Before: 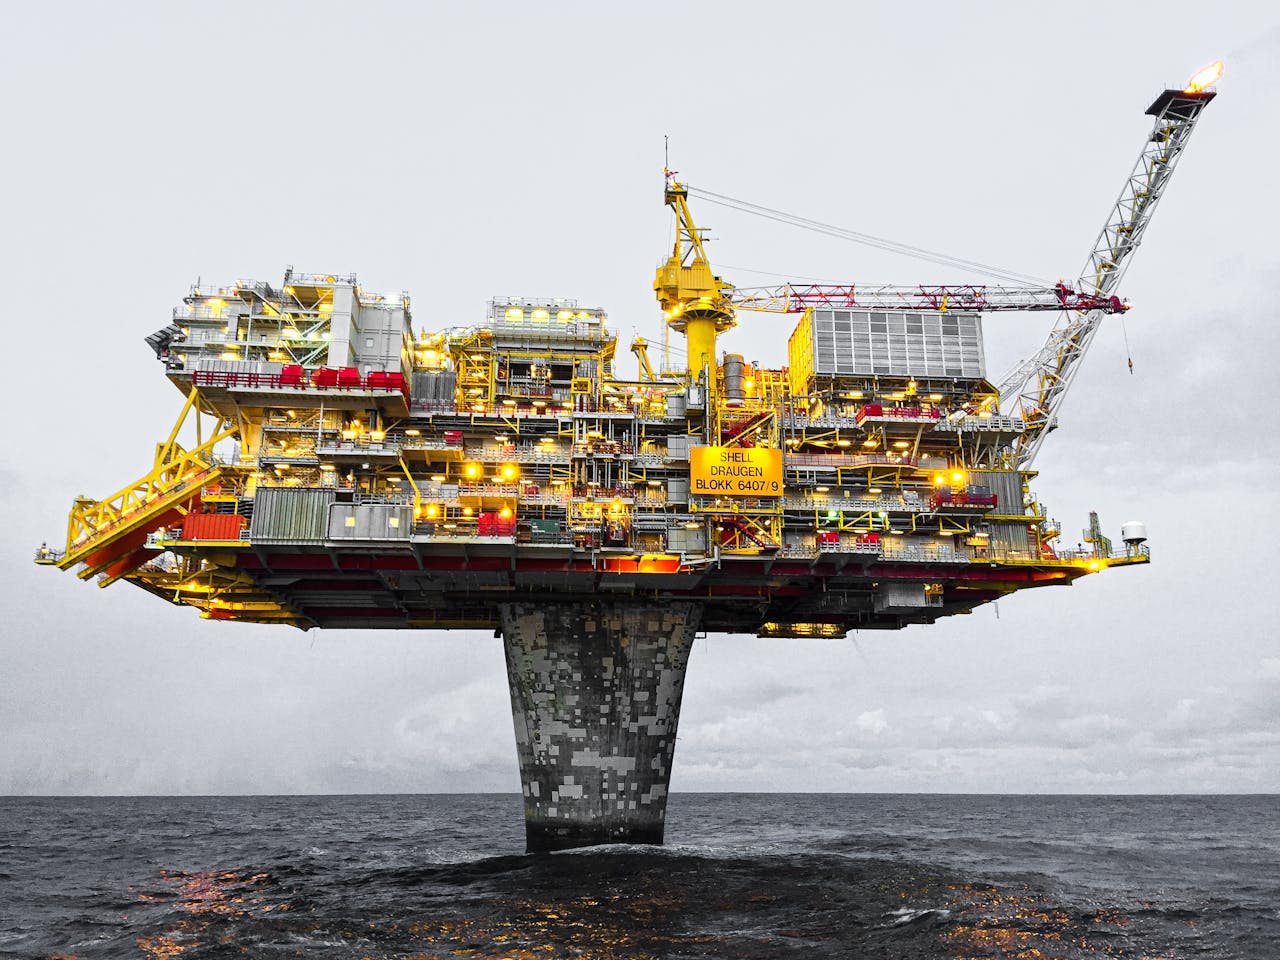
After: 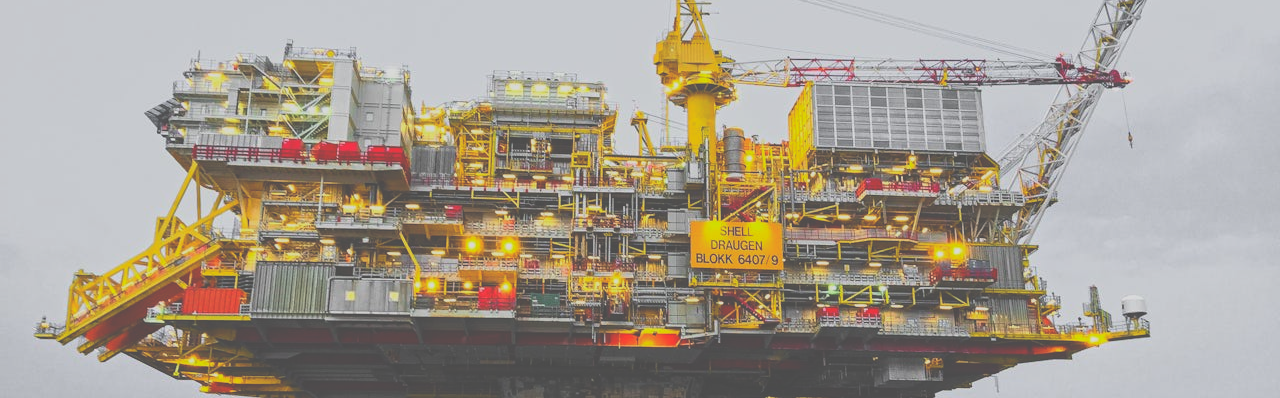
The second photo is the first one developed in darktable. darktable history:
crop and rotate: top 23.543%, bottom 34.919%
exposure: black level correction -0.042, exposure 0.063 EV, compensate highlight preservation false
contrast brightness saturation: contrast -0.283
